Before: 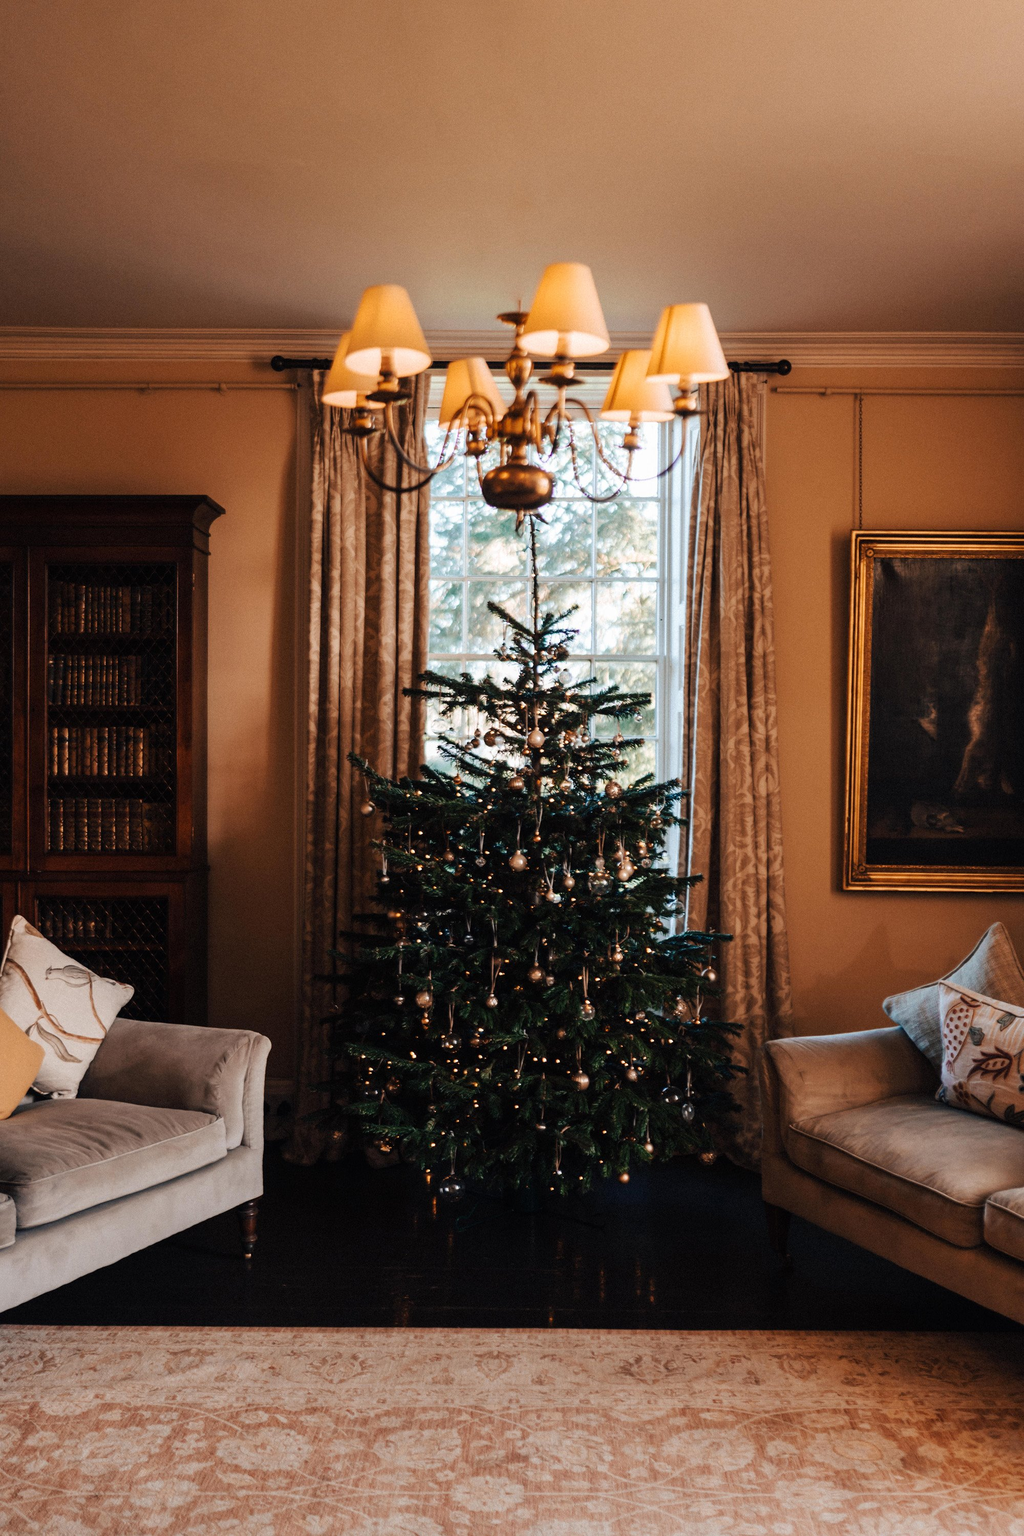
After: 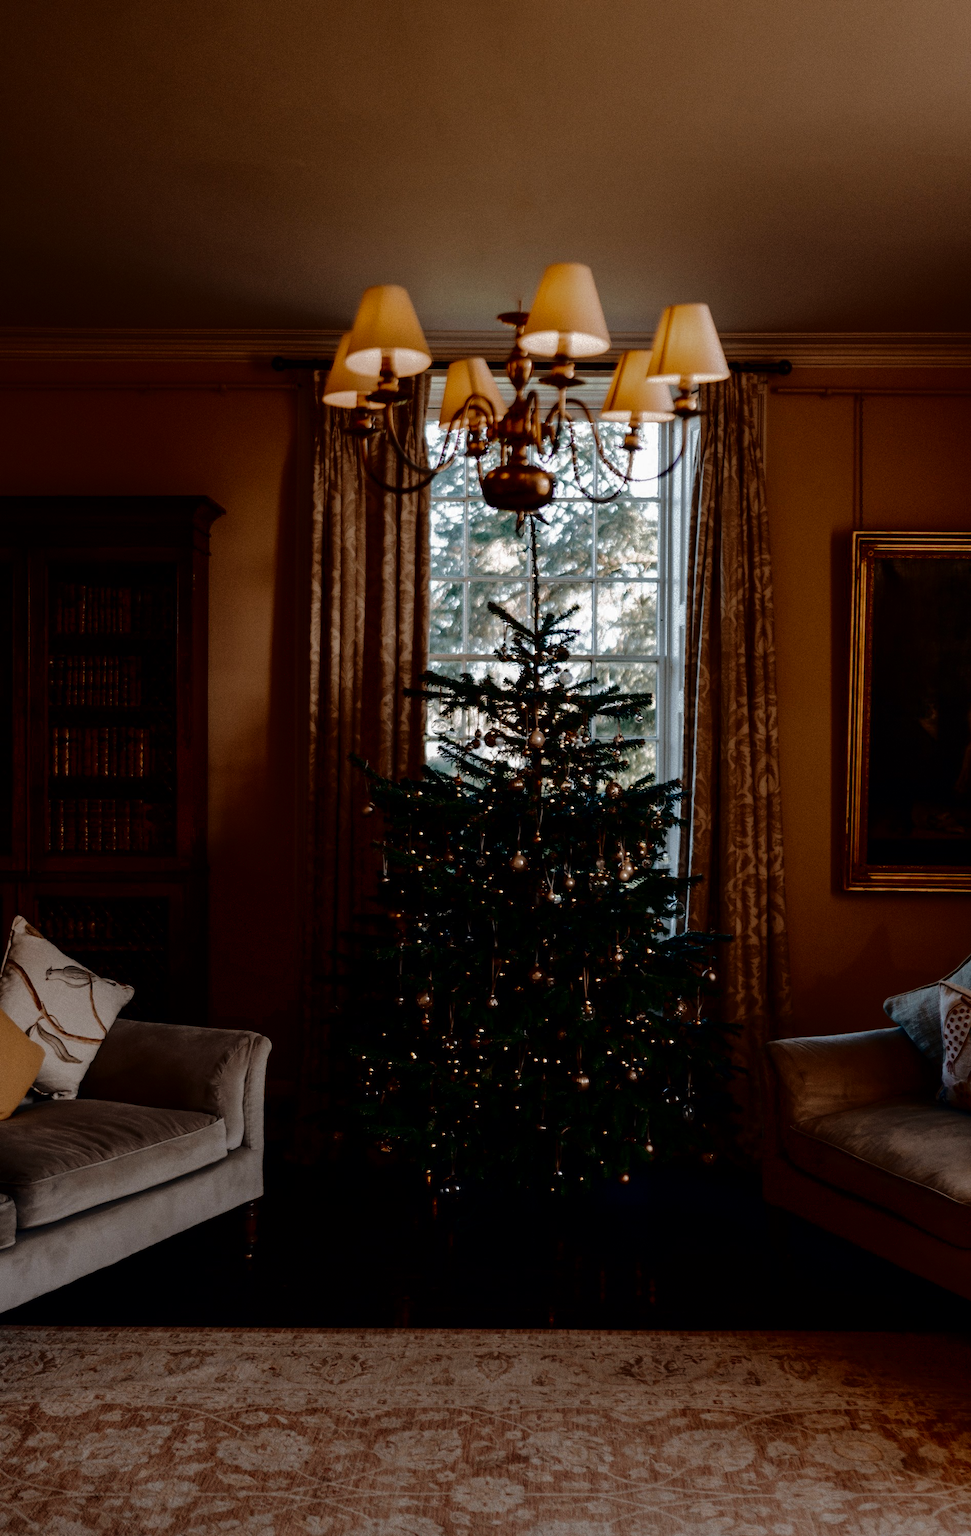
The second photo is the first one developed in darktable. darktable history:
crop and rotate: right 5.167%
tone curve: curves: ch0 [(0, 0) (0.224, 0.12) (0.375, 0.296) (0.528, 0.472) (0.681, 0.634) (0.8, 0.766) (0.873, 0.877) (1, 1)], preserve colors basic power
contrast brightness saturation: brightness -0.52
base curve: curves: ch0 [(0, 0) (0.235, 0.266) (0.503, 0.496) (0.786, 0.72) (1, 1)]
